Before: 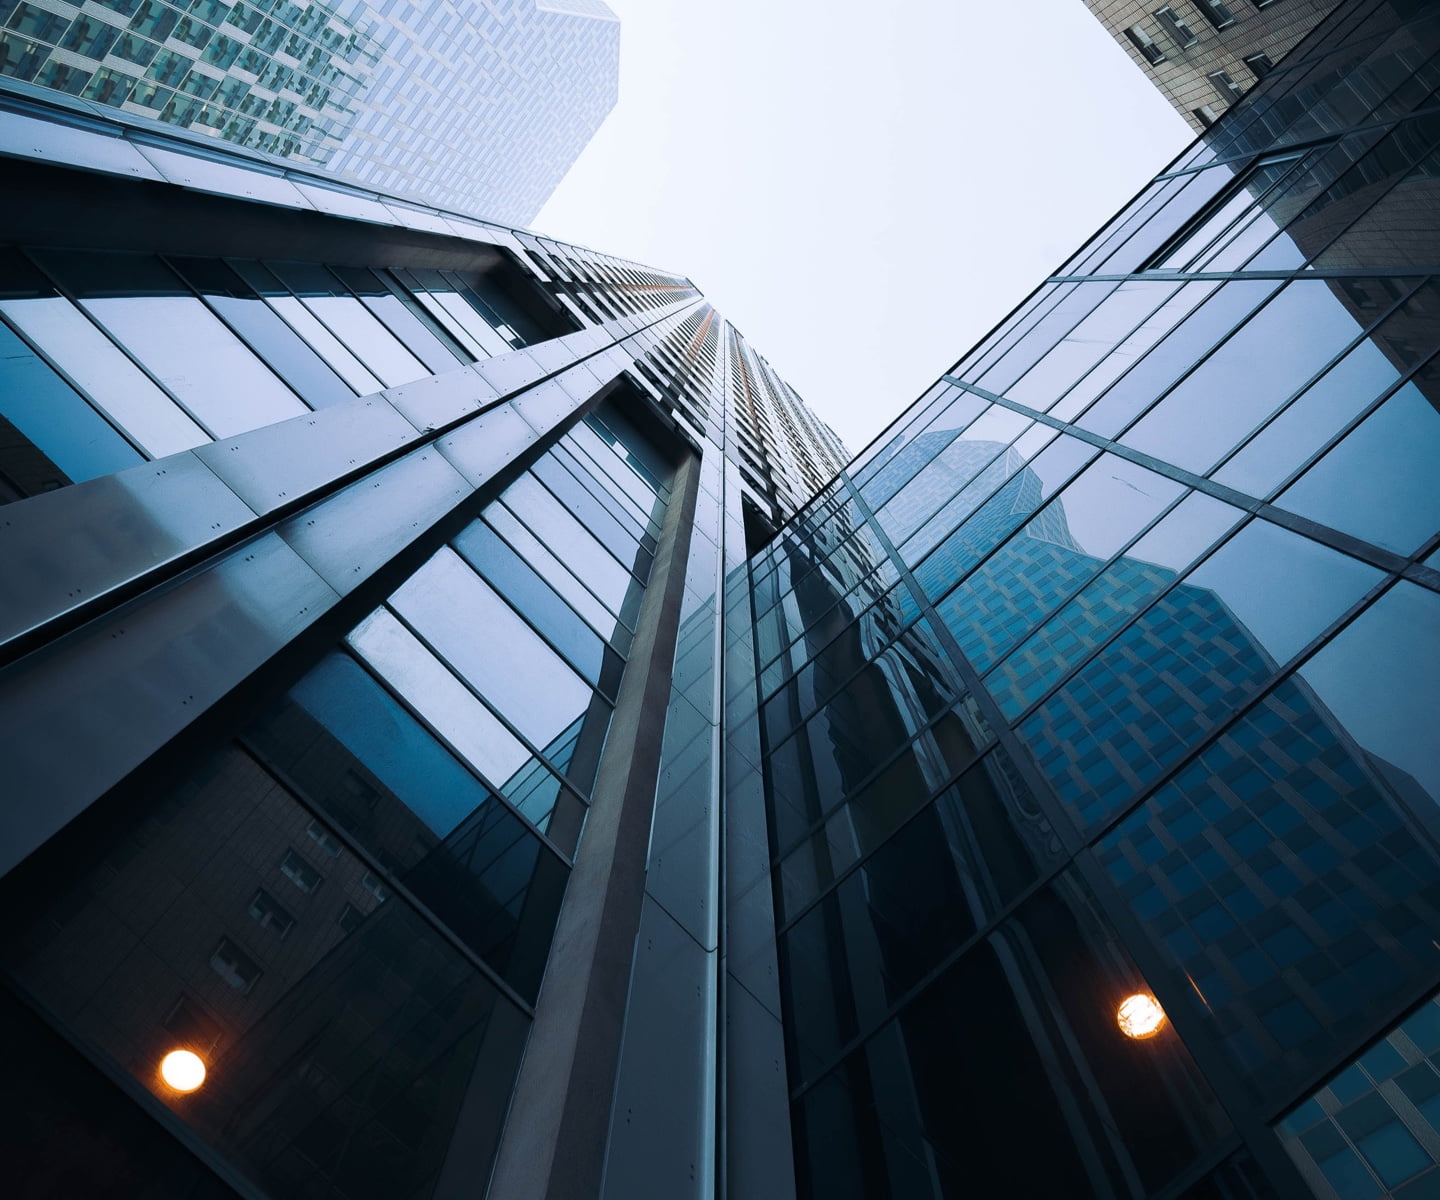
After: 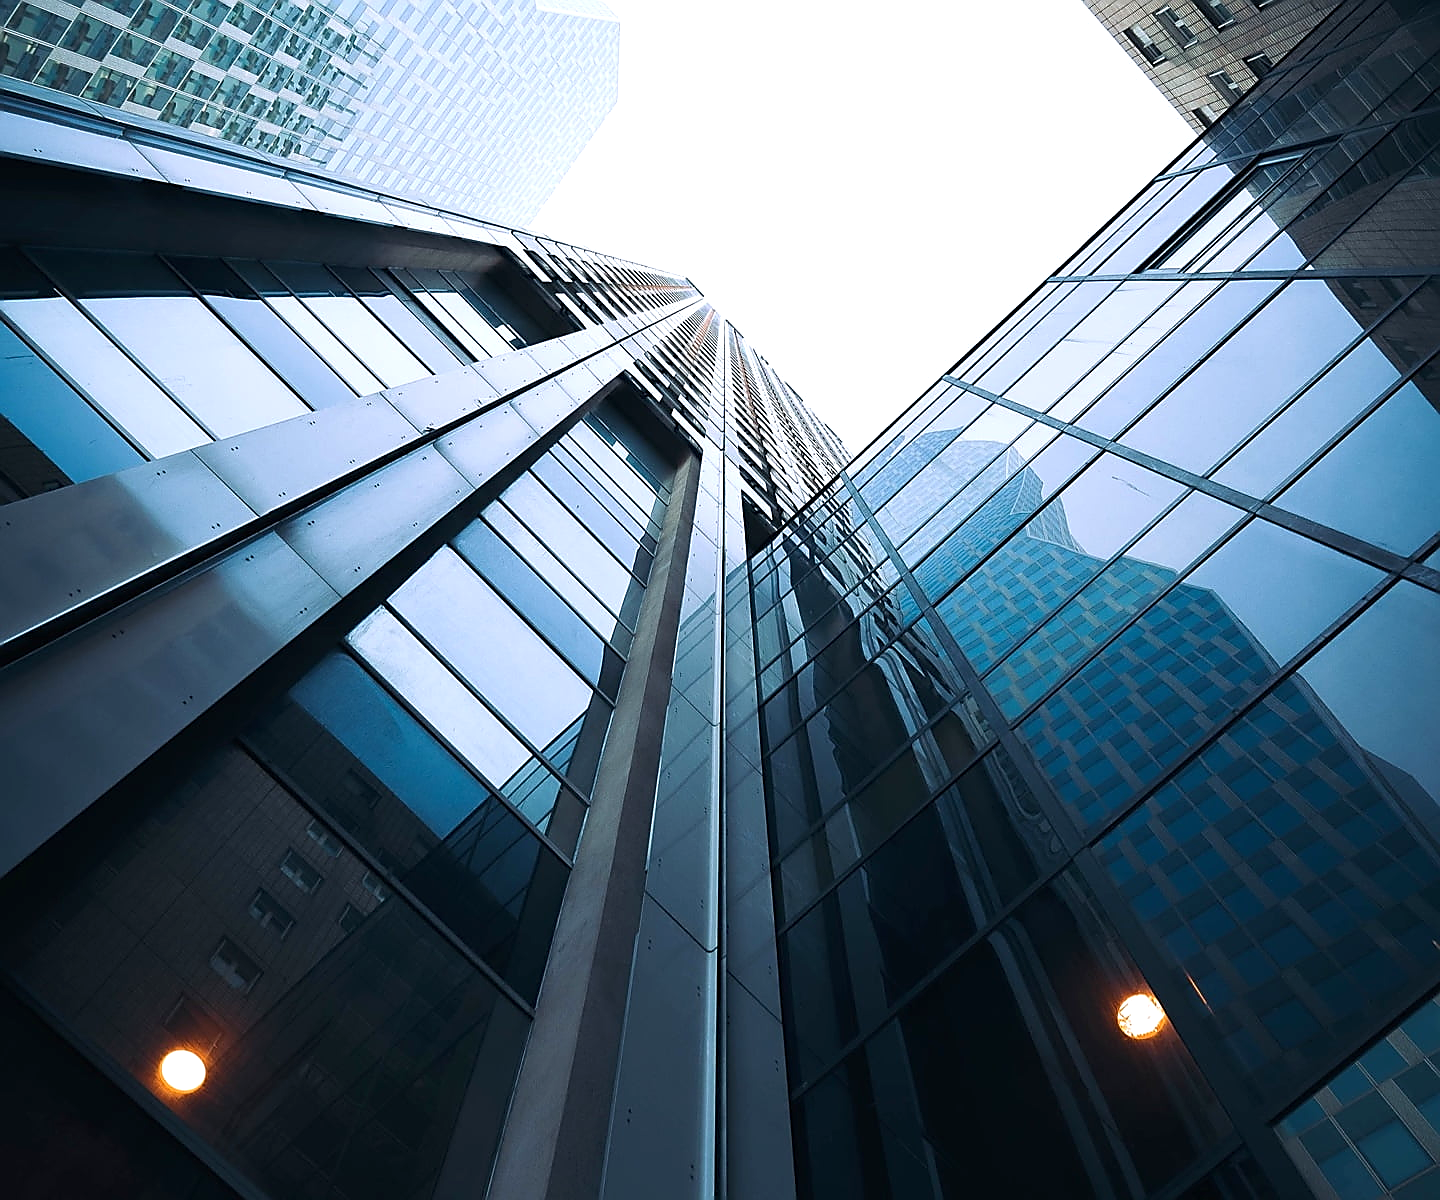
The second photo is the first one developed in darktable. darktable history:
exposure: exposure 0.434 EV, compensate highlight preservation false
sharpen: radius 1.406, amount 1.259, threshold 0.821
